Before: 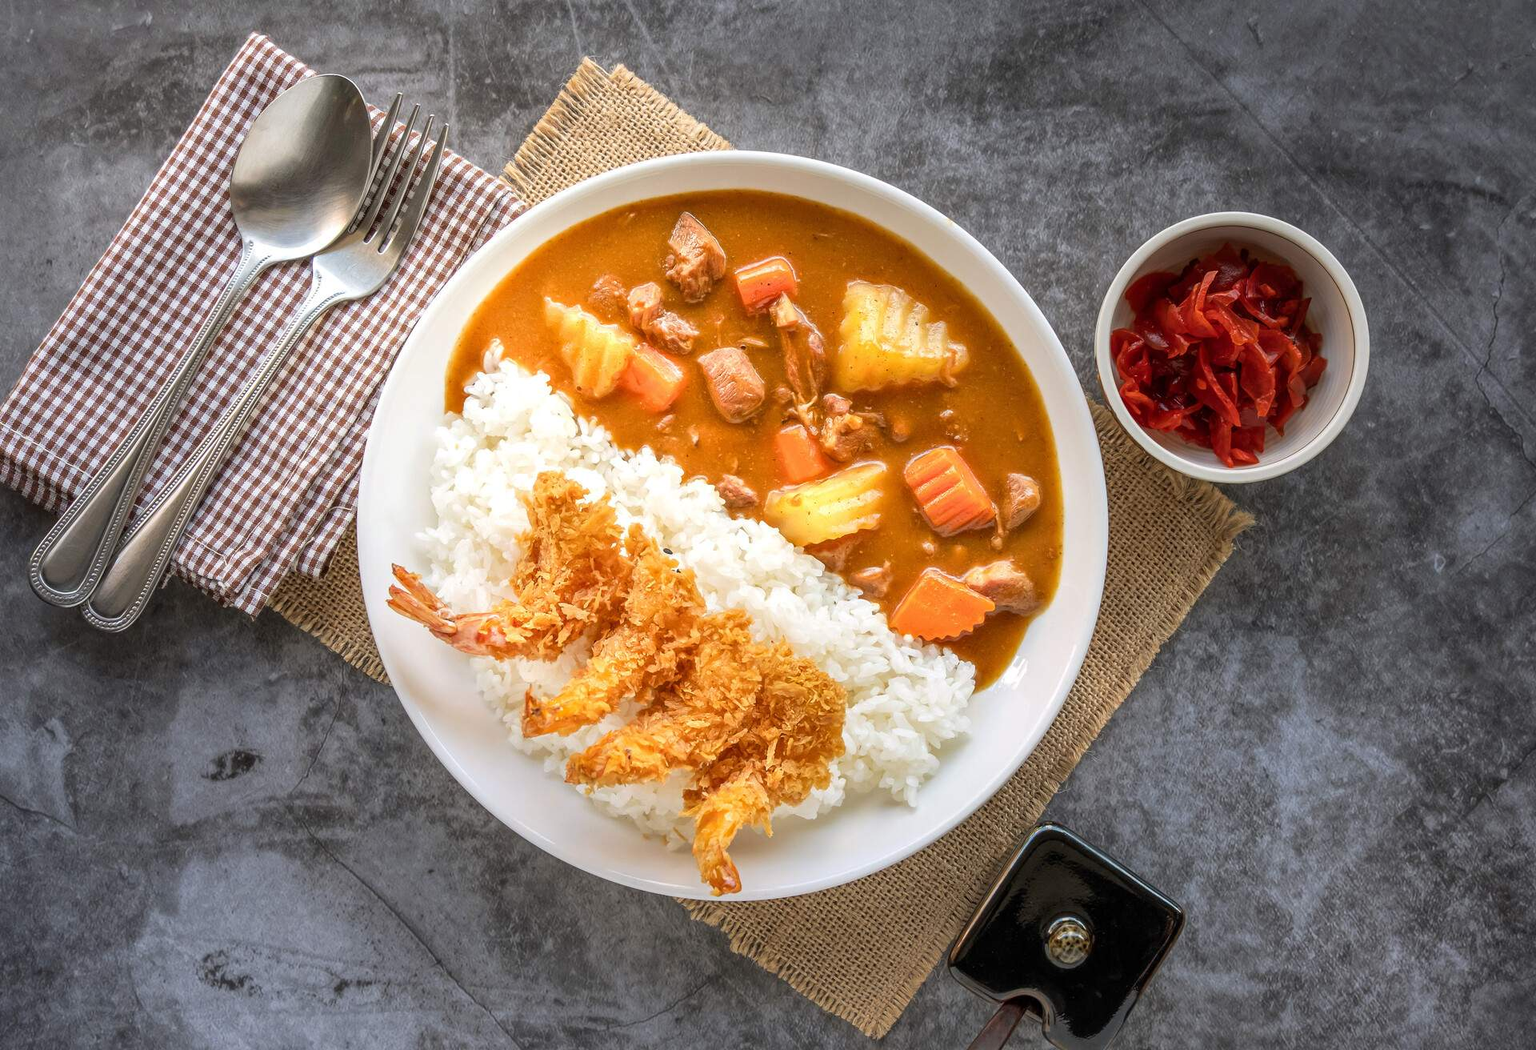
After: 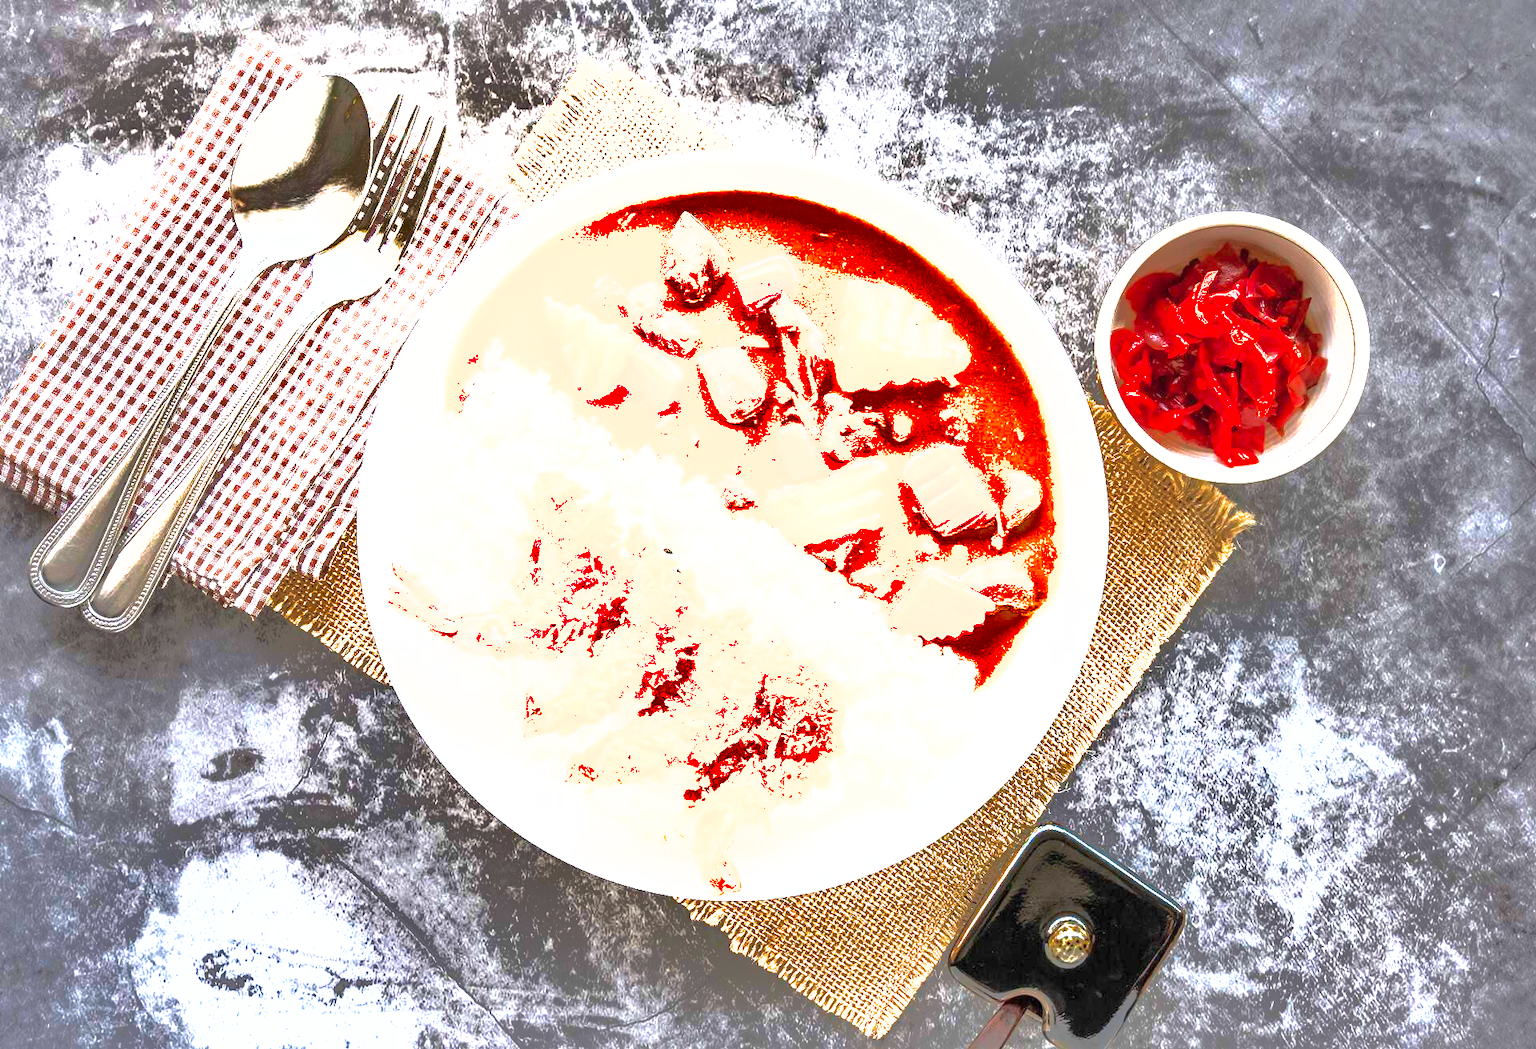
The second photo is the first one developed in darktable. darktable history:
tone equalizer: -8 EV 0.069 EV, edges refinement/feathering 500, mask exposure compensation -1.57 EV, preserve details no
exposure: black level correction 0, exposure 1.199 EV, compensate exposure bias true, compensate highlight preservation false
shadows and highlights: shadows 38.99, highlights -75.62
levels: levels [0, 0.352, 0.703]
